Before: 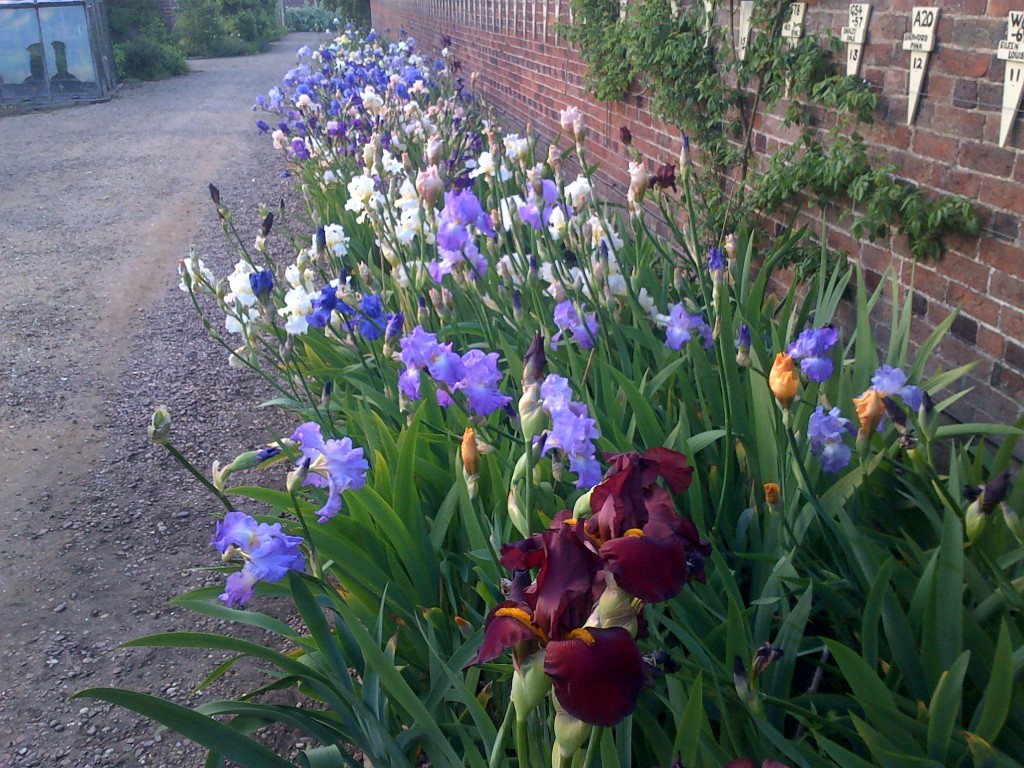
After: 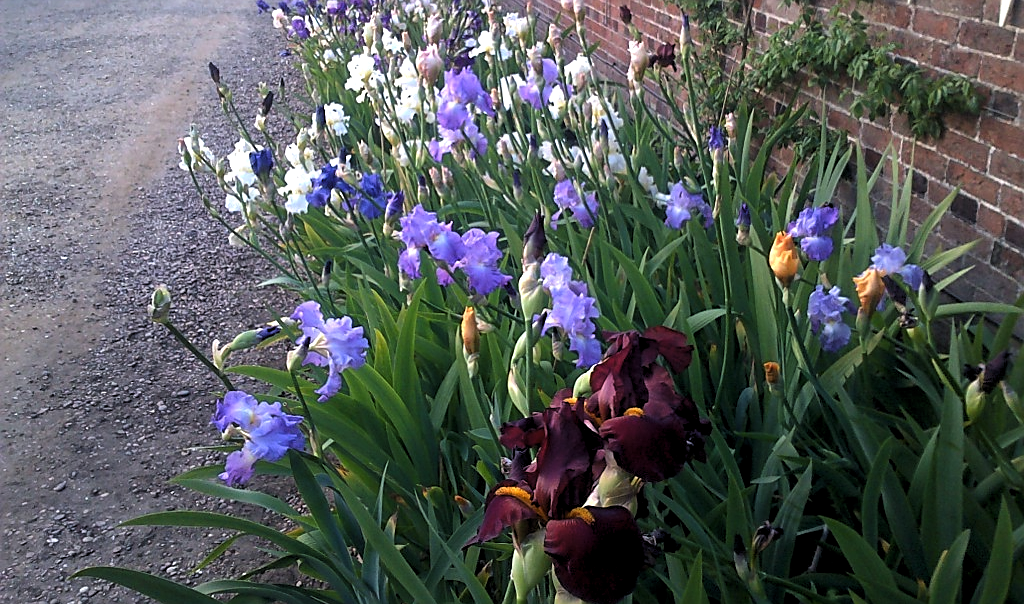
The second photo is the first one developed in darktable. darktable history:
crop and rotate: top 15.774%, bottom 5.506%
levels: levels [0.052, 0.496, 0.908]
sharpen: on, module defaults
